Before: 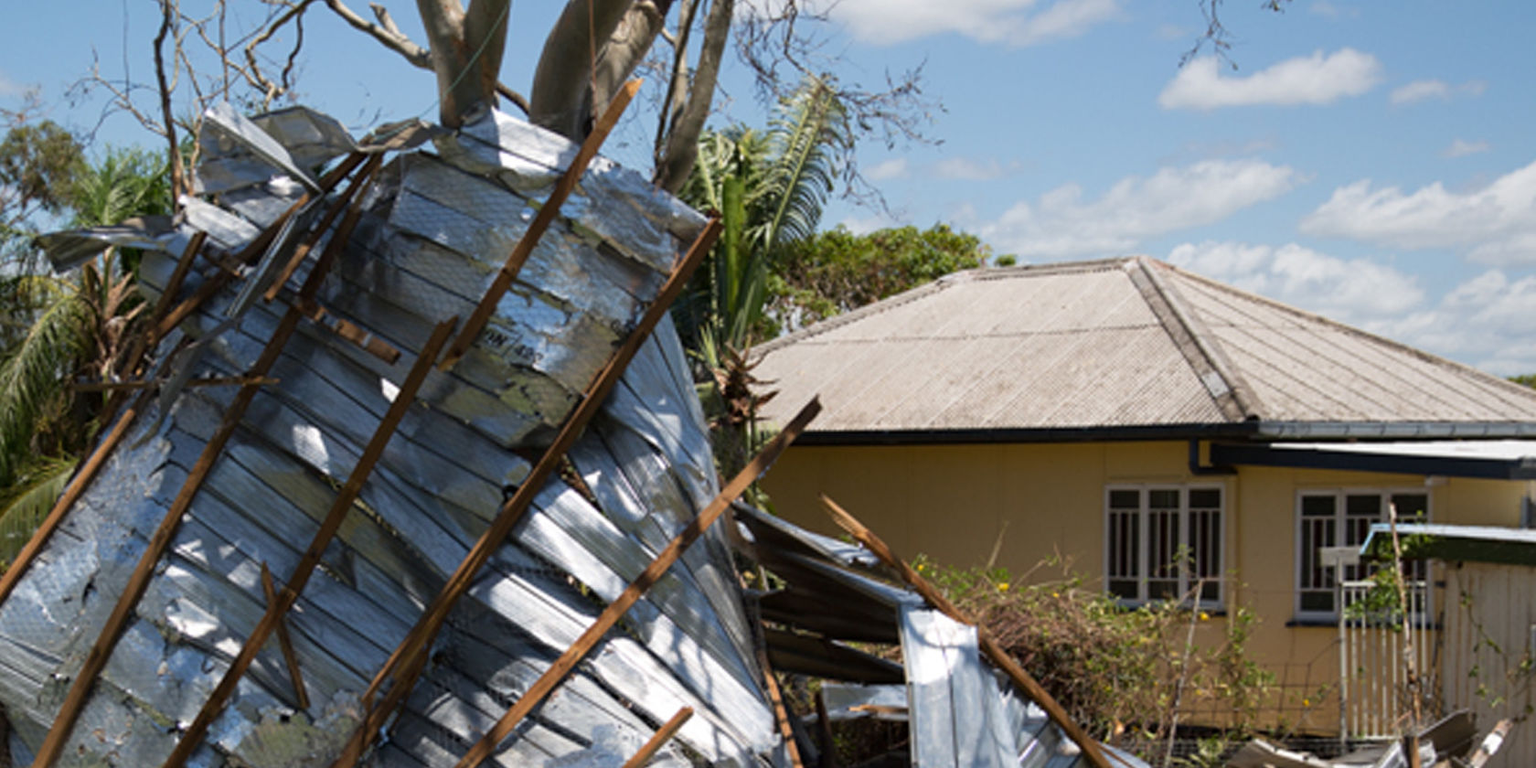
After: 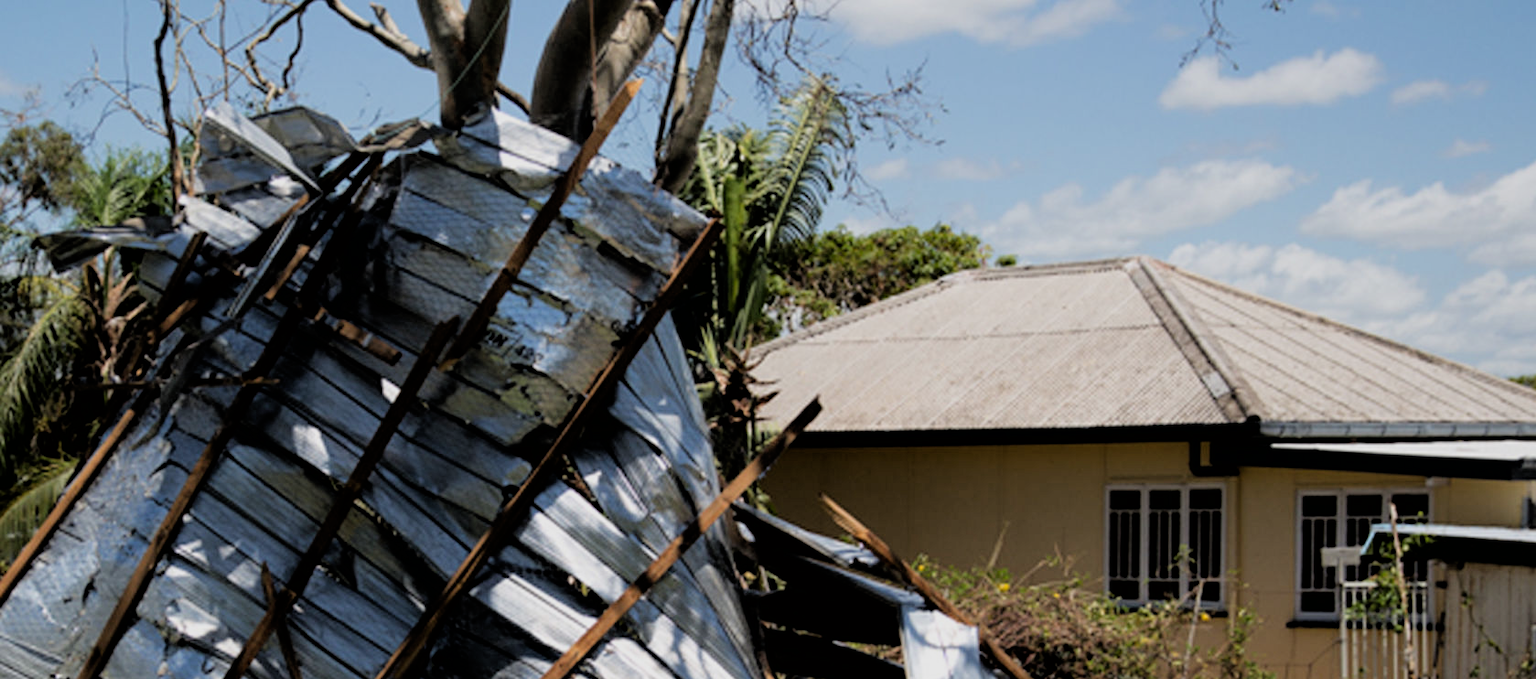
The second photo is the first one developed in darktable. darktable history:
crop and rotate: top 0%, bottom 11.49%
filmic rgb: black relative exposure -3.86 EV, white relative exposure 3.48 EV, hardness 2.63, contrast 1.103
